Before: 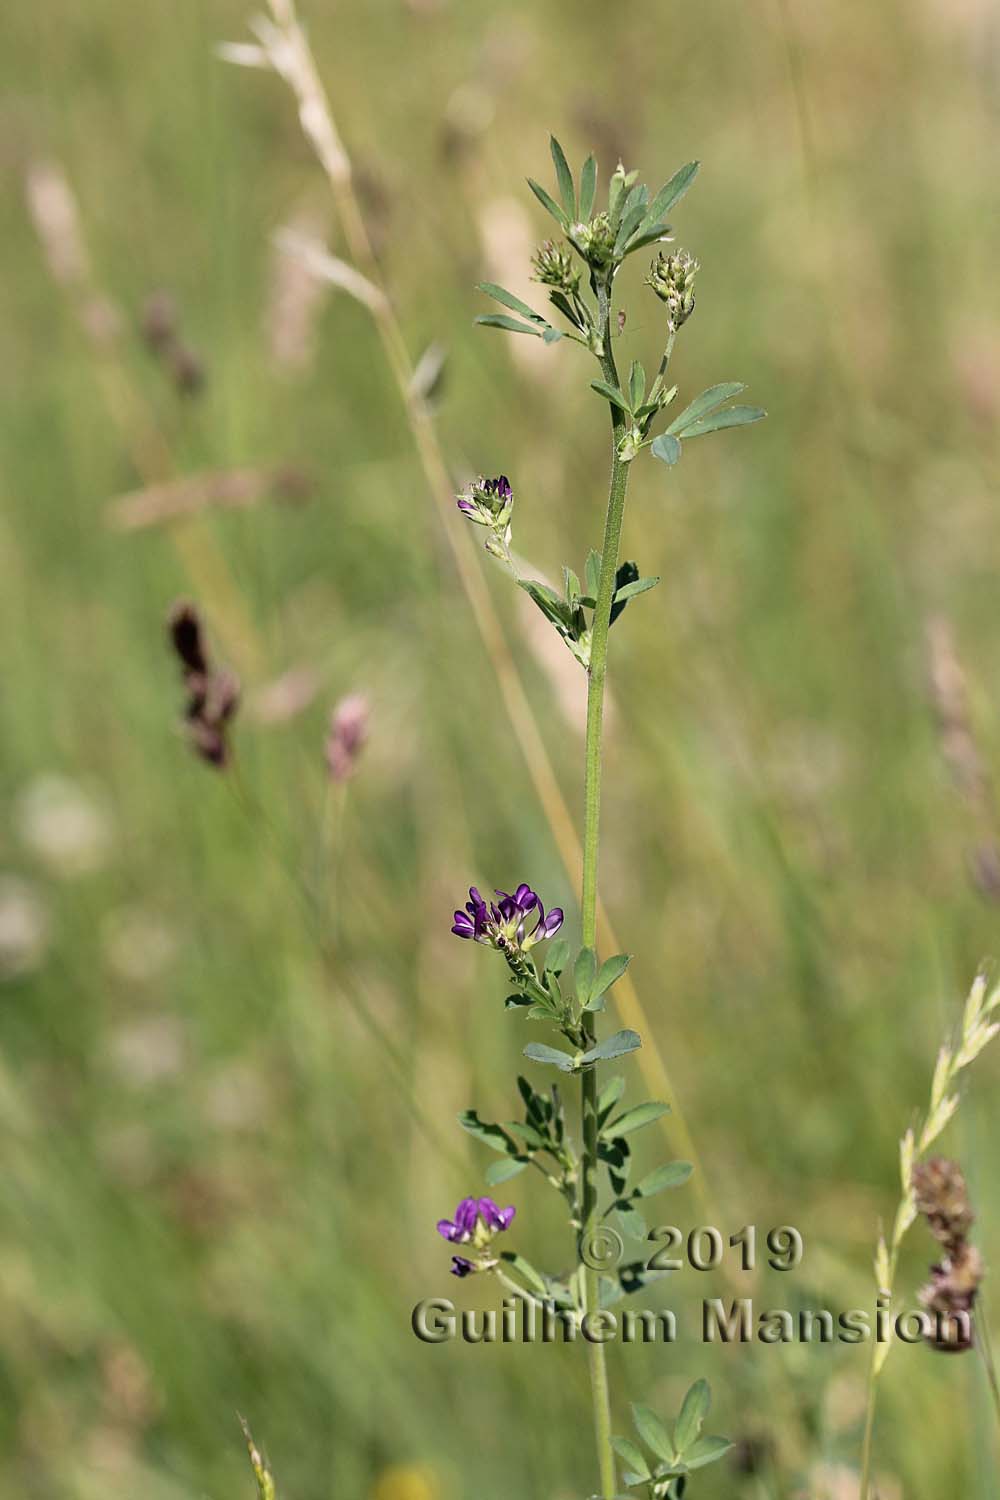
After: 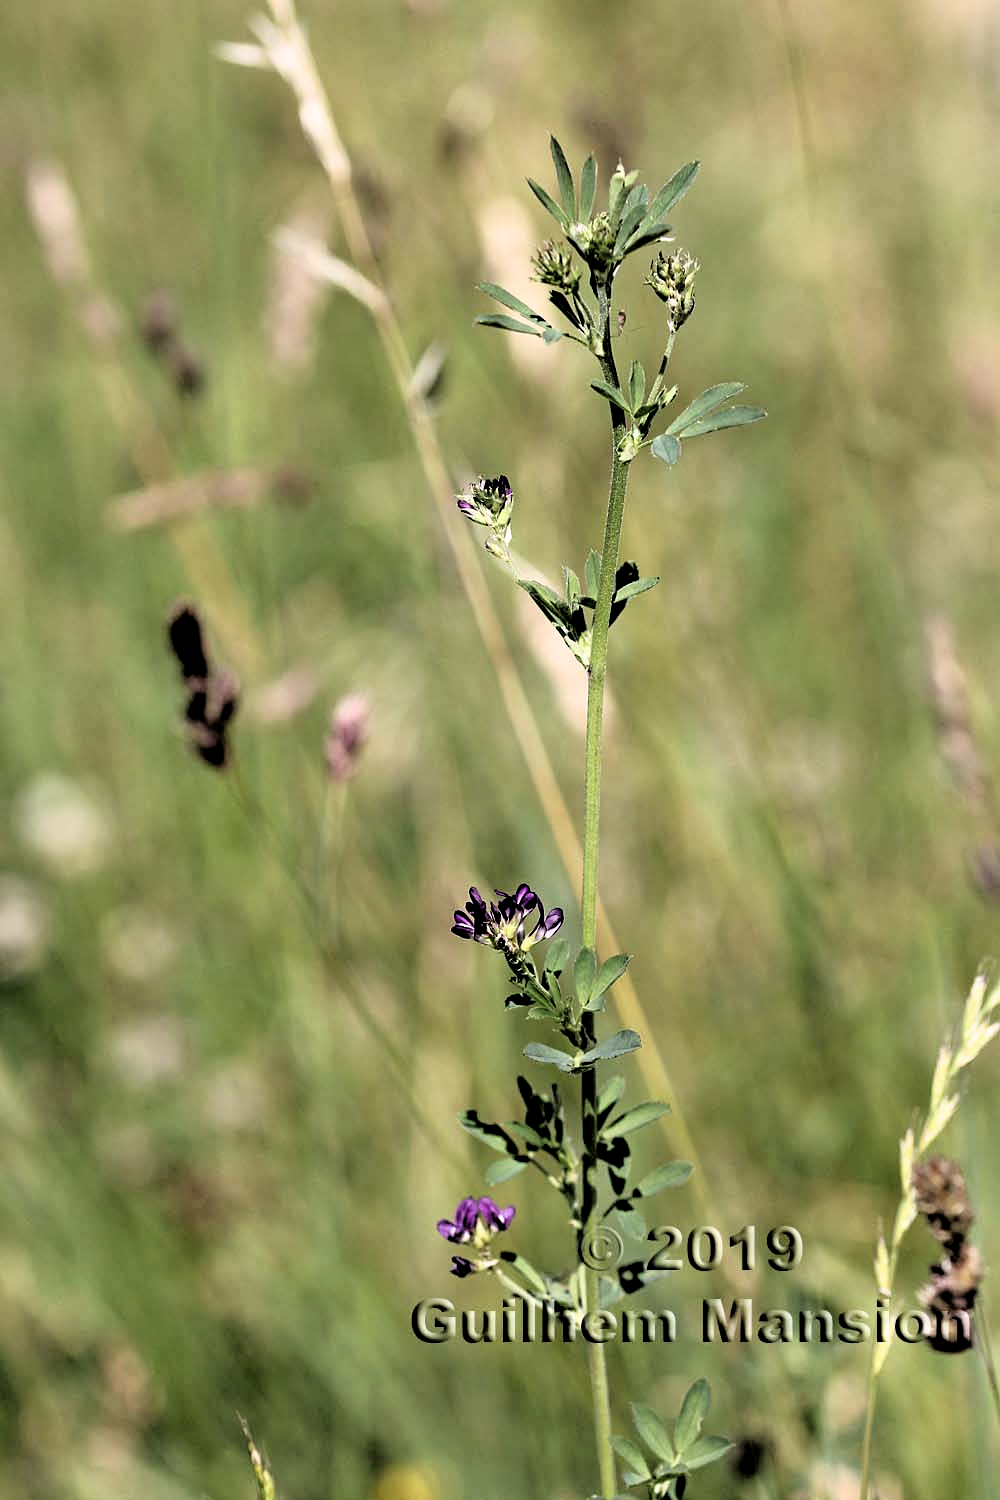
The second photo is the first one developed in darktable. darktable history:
rotate and perspective: automatic cropping off
filmic rgb: black relative exposure -3.64 EV, white relative exposure 2.44 EV, hardness 3.29
rgb levels: levels [[0.034, 0.472, 0.904], [0, 0.5, 1], [0, 0.5, 1]]
